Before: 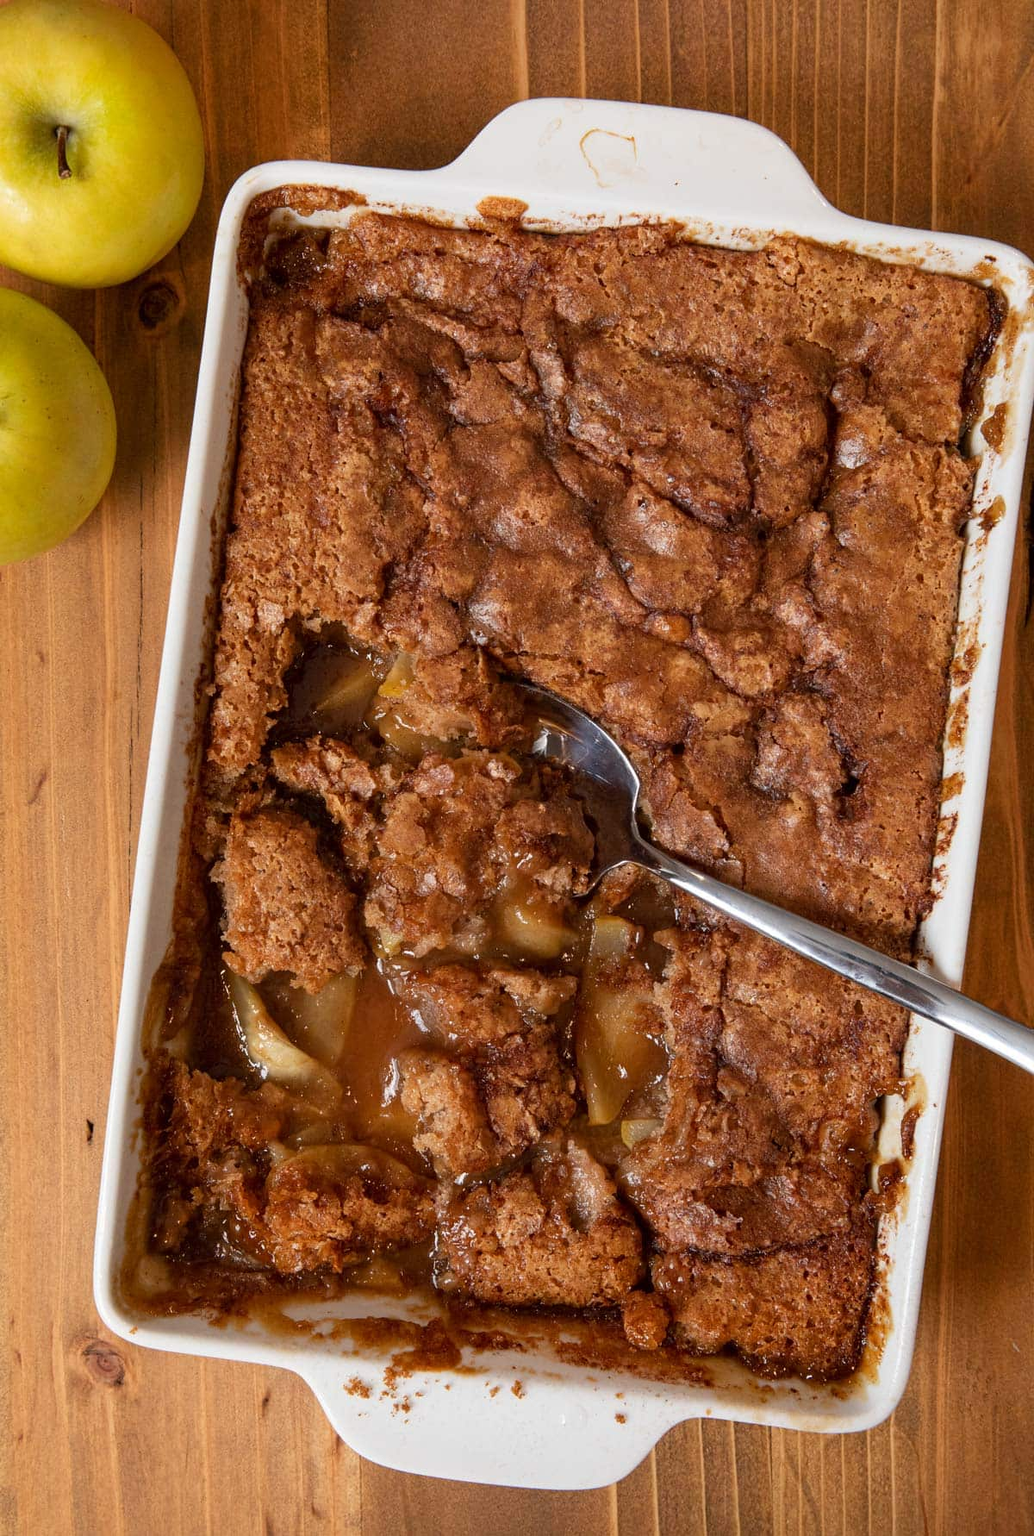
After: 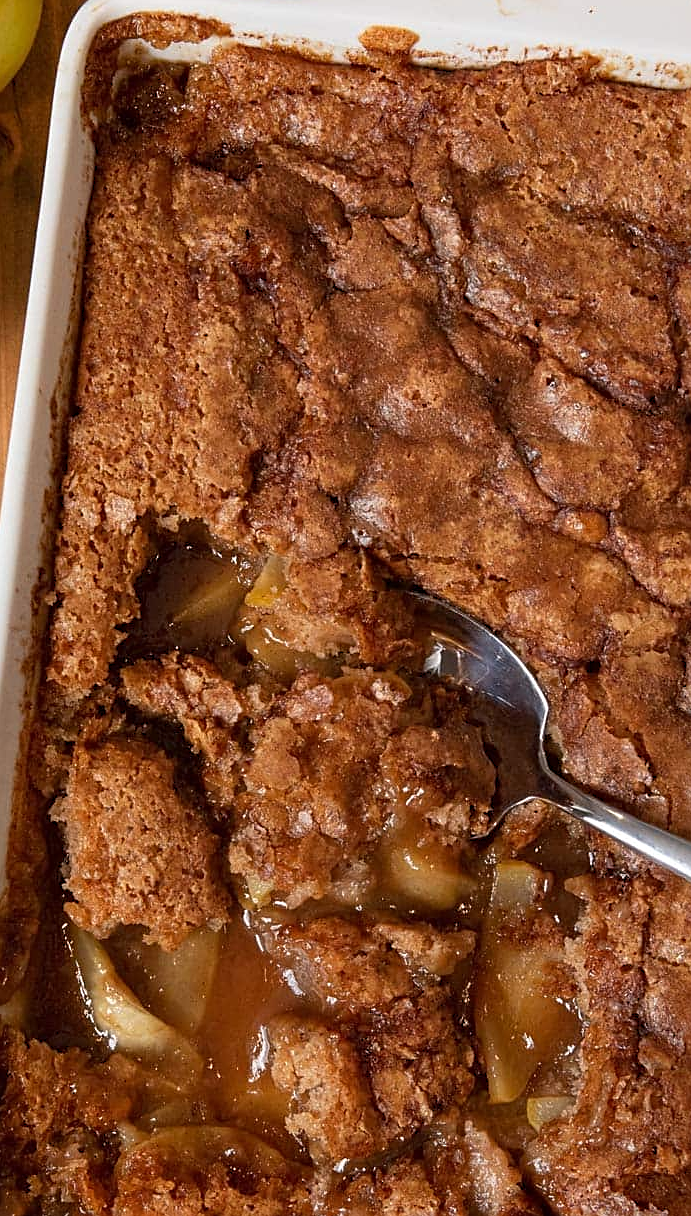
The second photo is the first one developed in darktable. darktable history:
sharpen: on, module defaults
crop: left 16.192%, top 11.382%, right 26.164%, bottom 20.373%
levels: levels [0, 0.498, 1]
